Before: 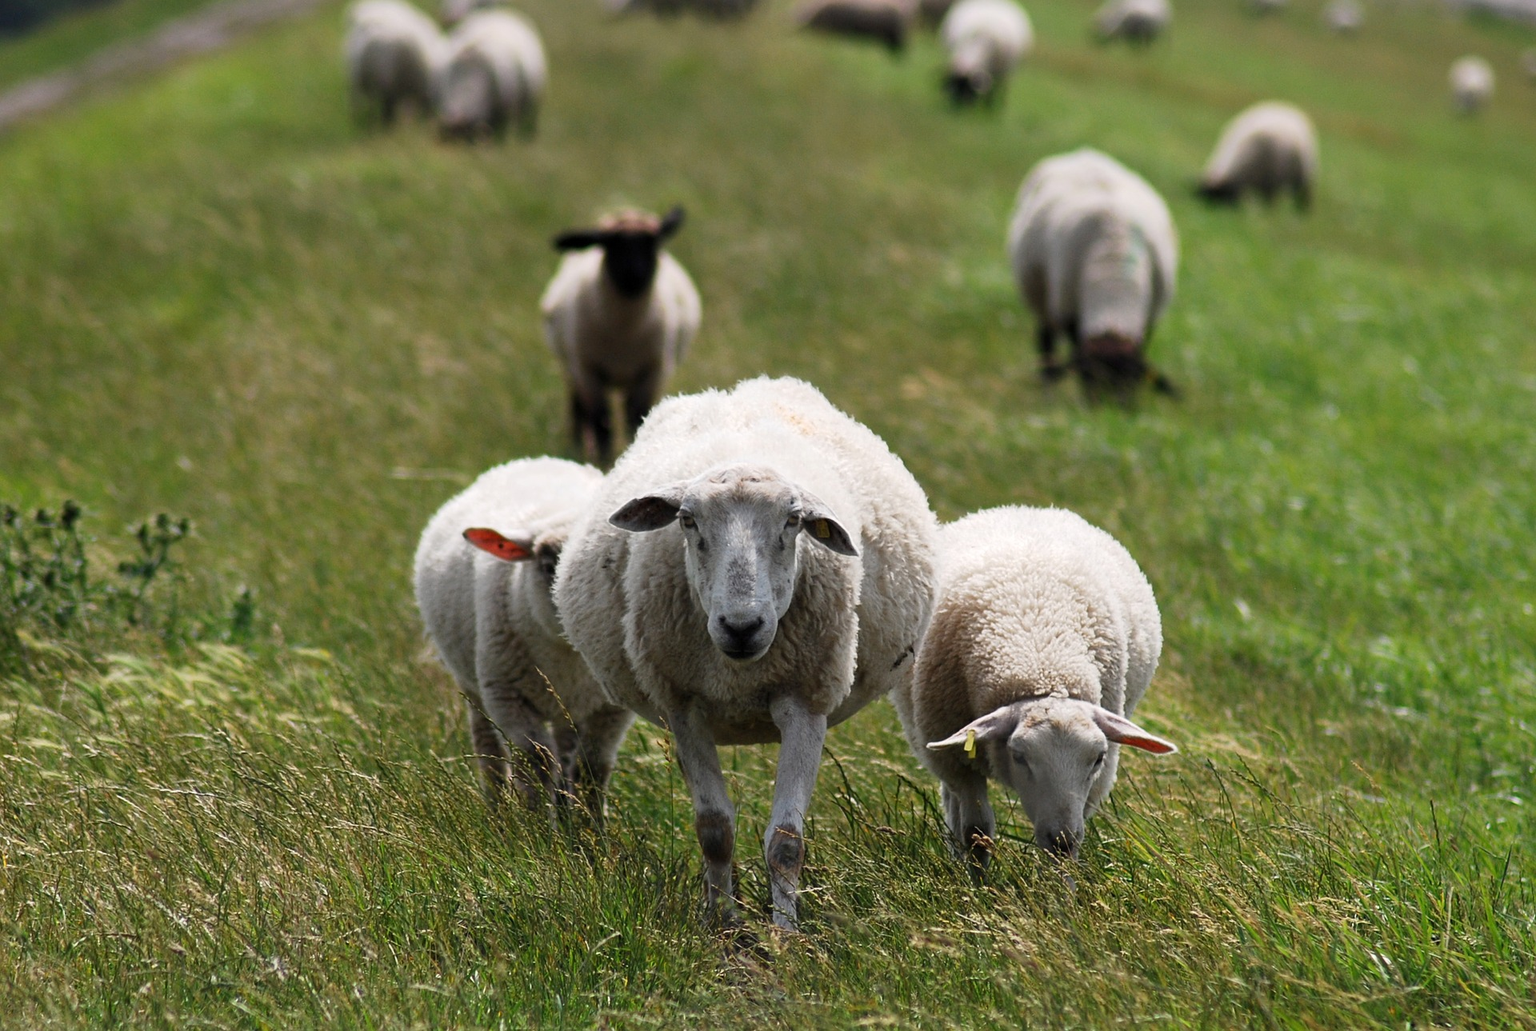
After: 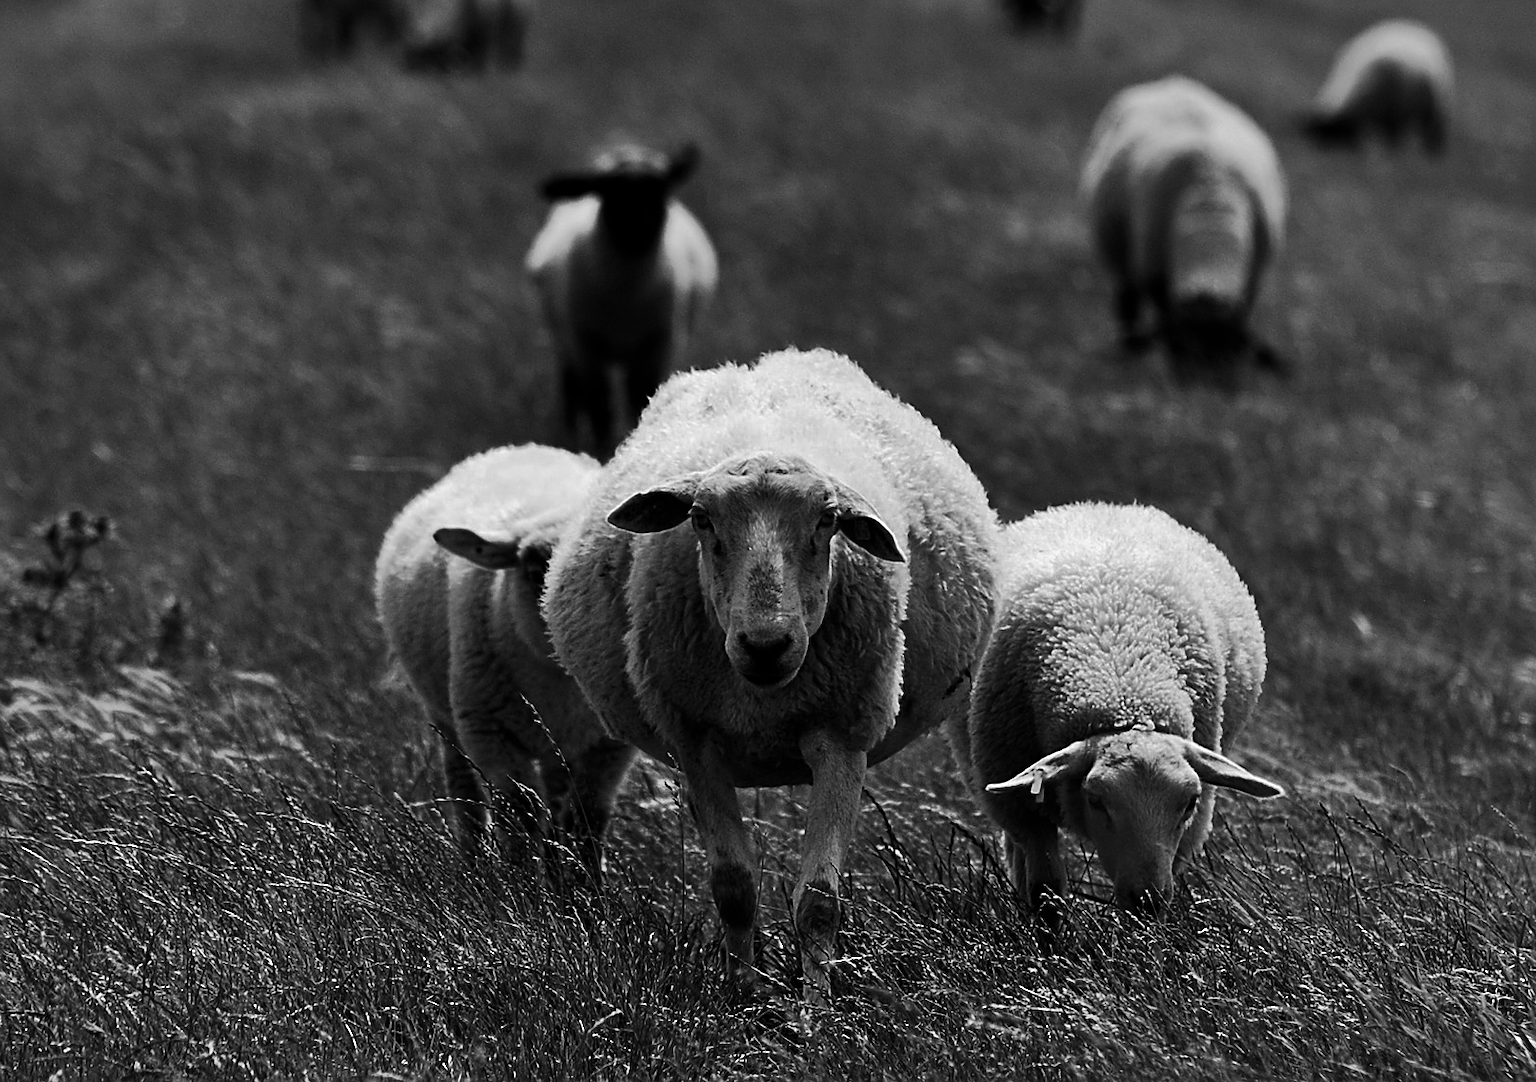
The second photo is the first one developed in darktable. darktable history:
shadows and highlights: soften with gaussian
contrast brightness saturation: contrast -0.03, brightness -0.59, saturation -1
sharpen: on, module defaults
crop: left 6.446%, top 8.188%, right 9.538%, bottom 3.548%
